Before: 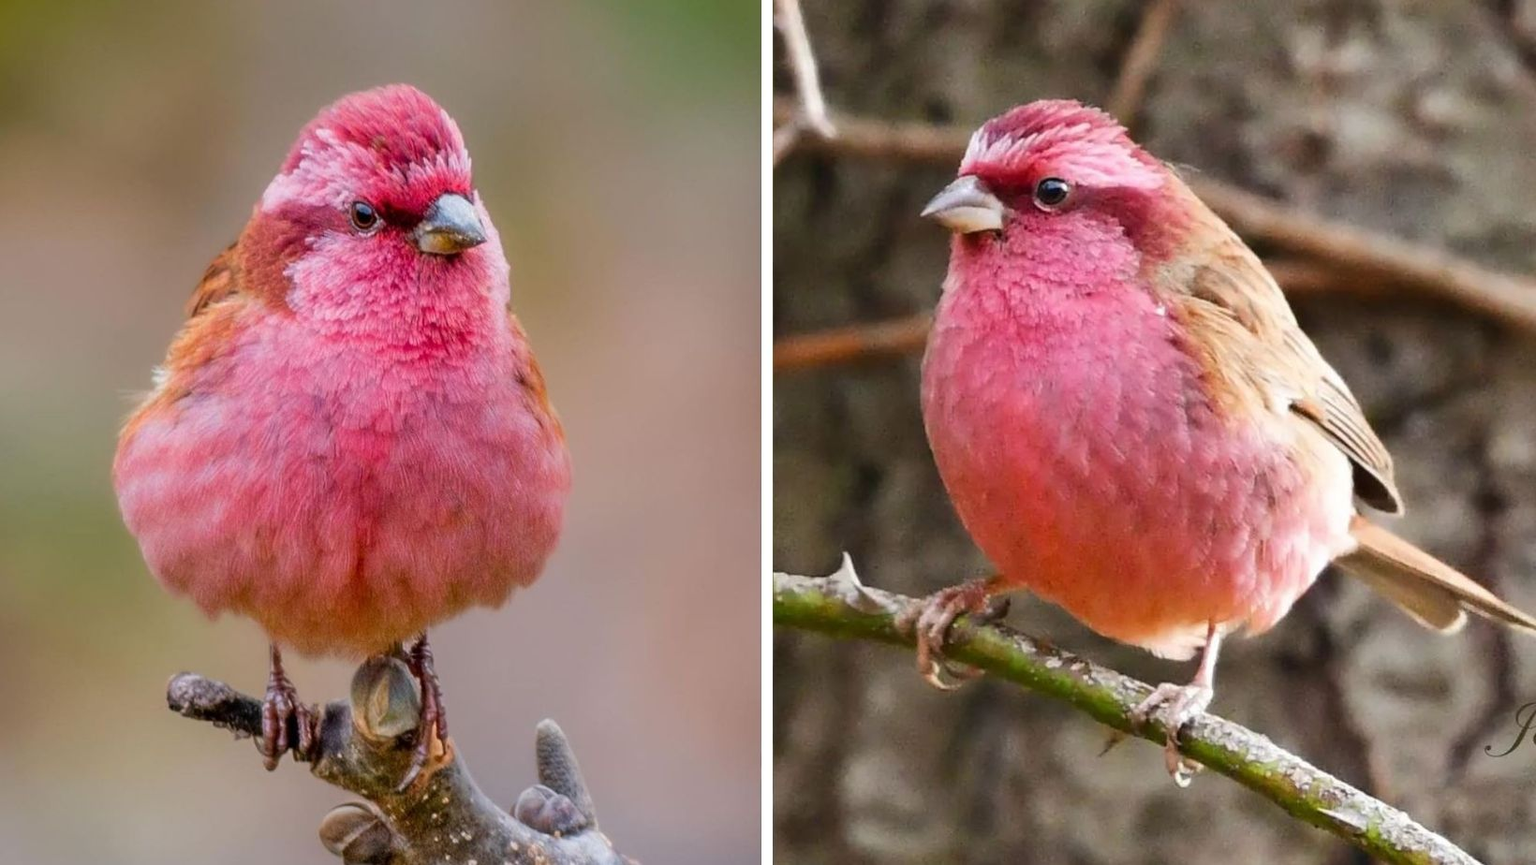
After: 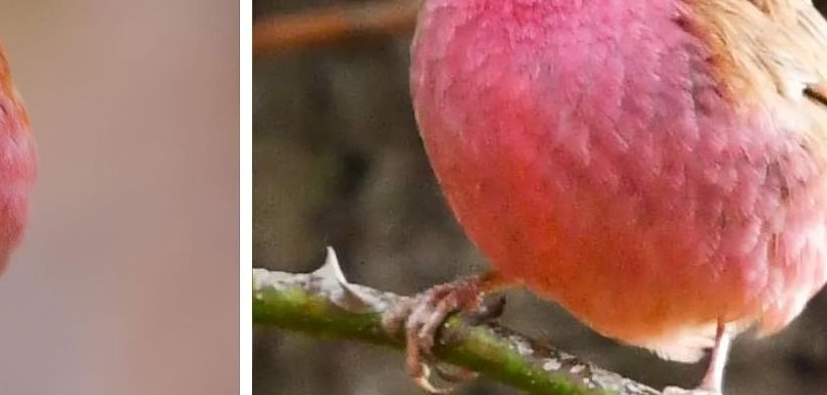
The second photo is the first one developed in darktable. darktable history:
crop: left 34.977%, top 37.128%, right 14.572%, bottom 20.047%
